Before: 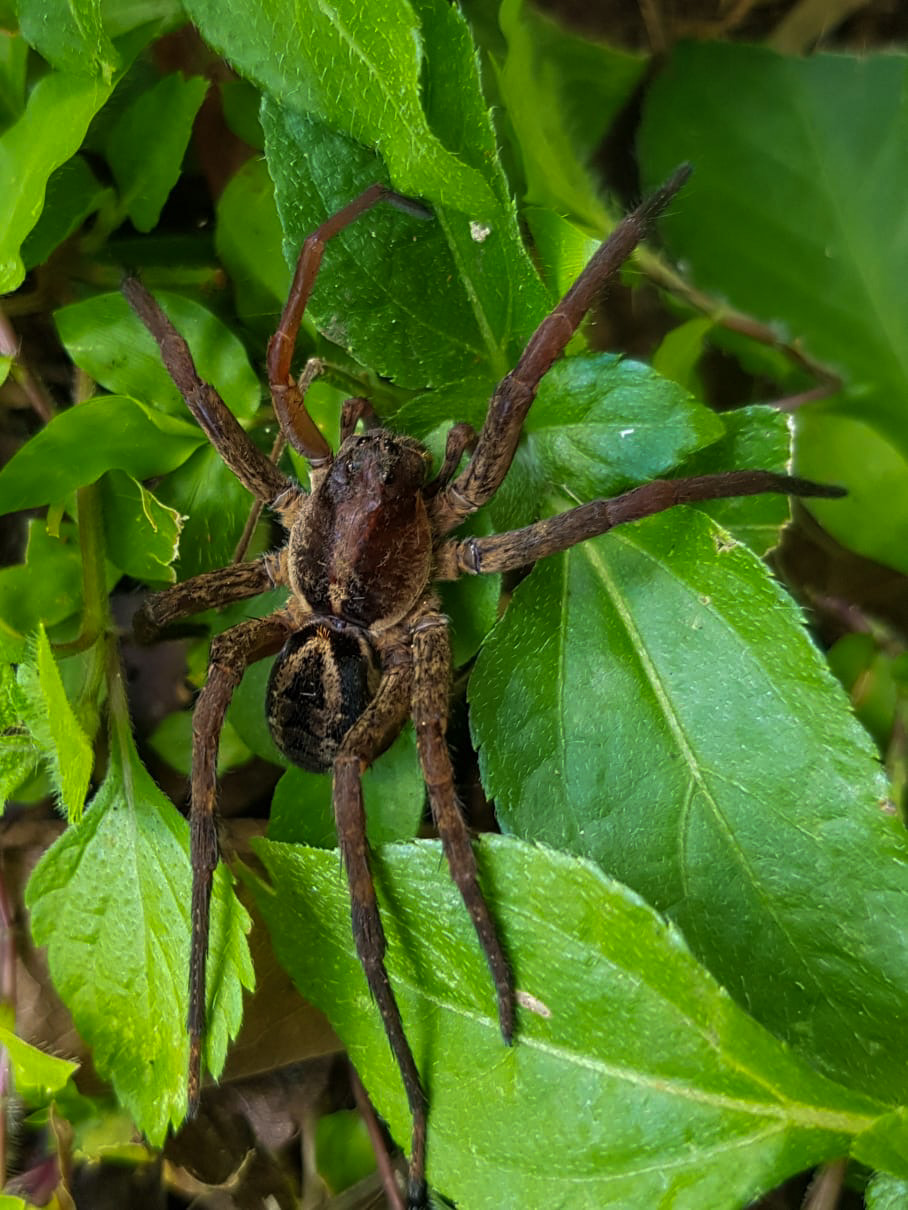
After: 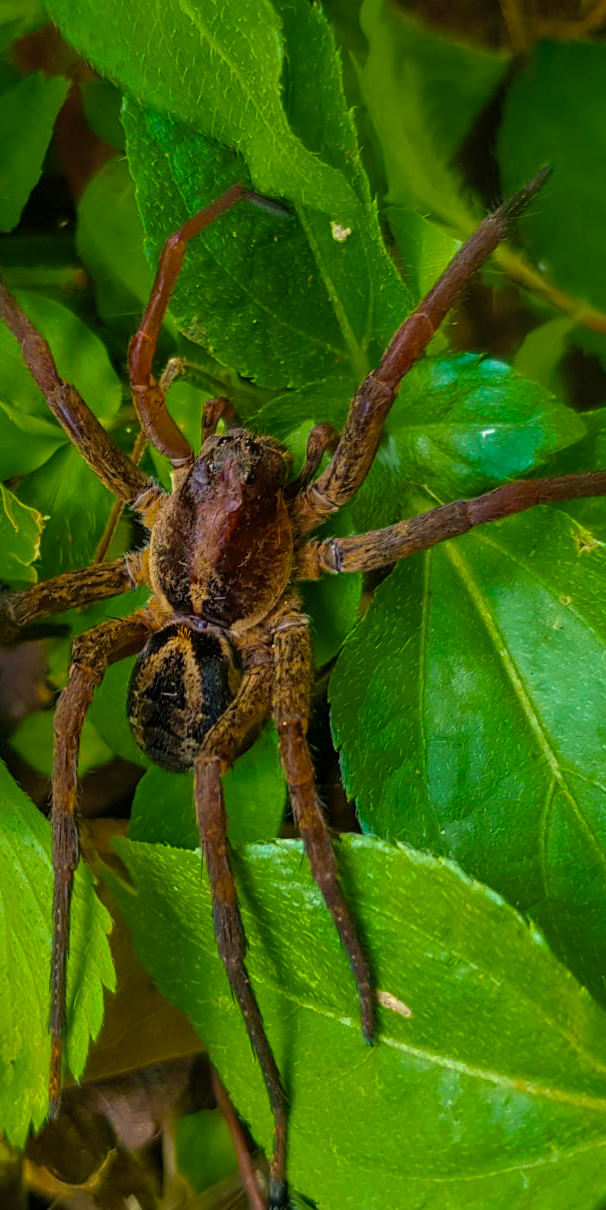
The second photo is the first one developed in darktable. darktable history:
crop: left 15.387%, right 17.862%
shadows and highlights: on, module defaults
velvia: on, module defaults
color balance rgb: power › hue 328.12°, highlights gain › chroma 2.042%, highlights gain › hue 72.56°, perceptual saturation grading › global saturation 25.067%, global vibrance 16.448%, saturation formula JzAzBz (2021)
